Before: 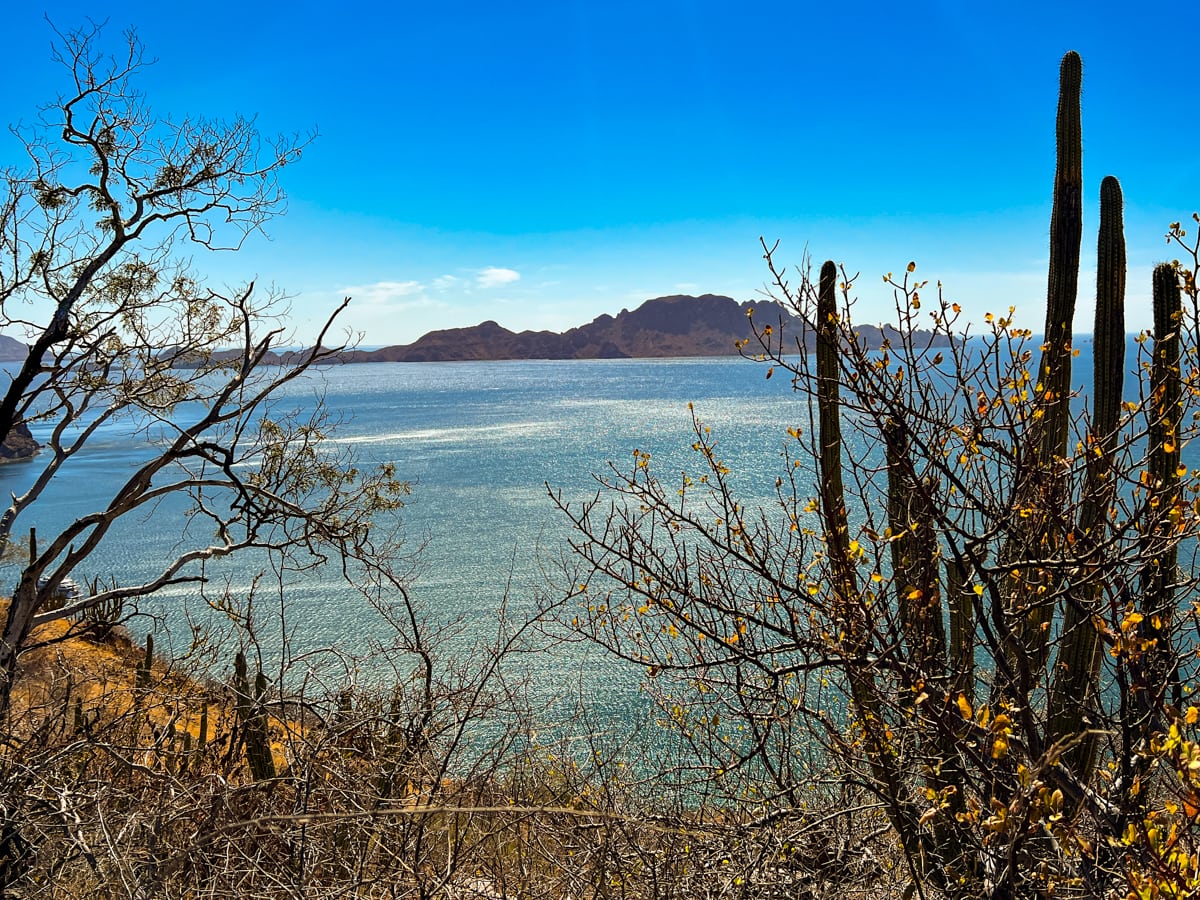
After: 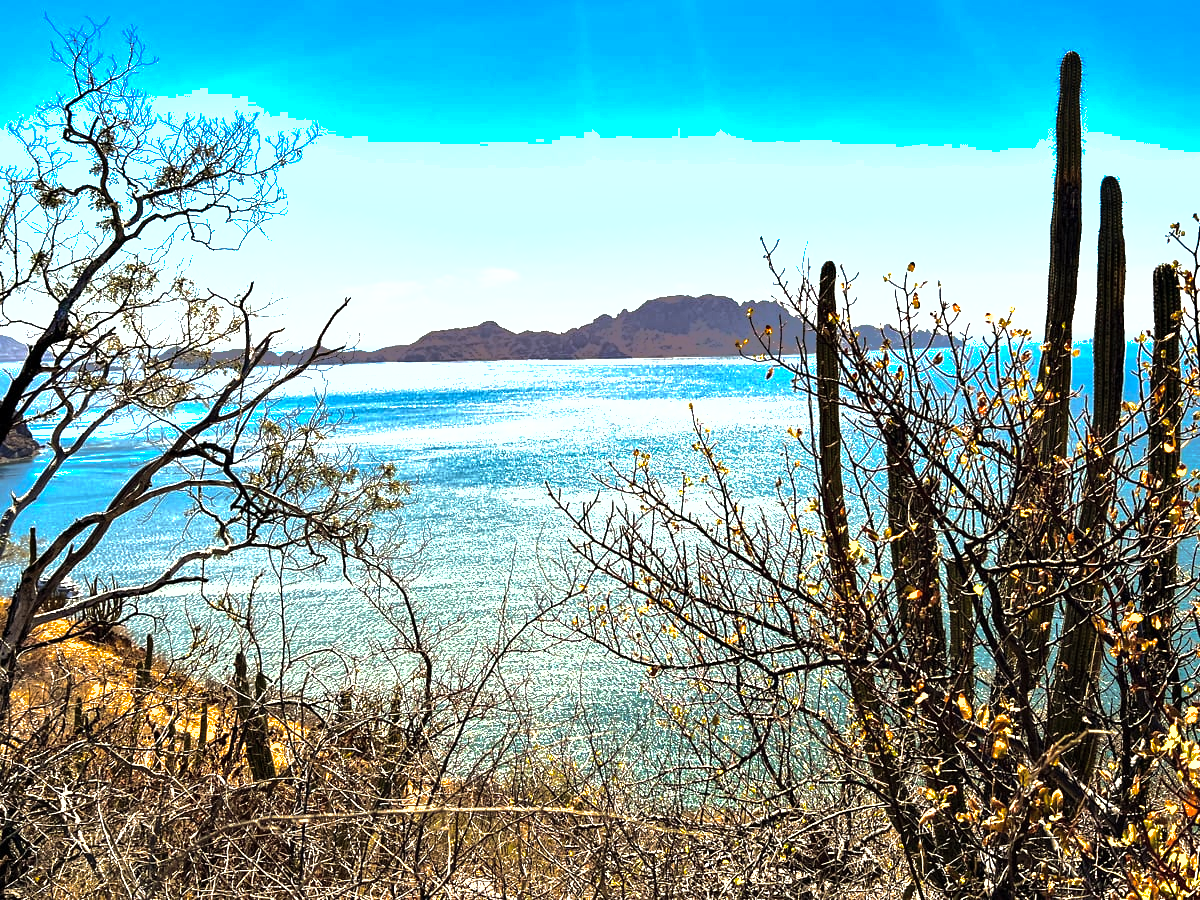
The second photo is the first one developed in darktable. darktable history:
tone equalizer: -8 EV -1.06 EV, -7 EV -0.98 EV, -6 EV -0.858 EV, -5 EV -0.552 EV, -3 EV 0.559 EV, -2 EV 0.896 EV, -1 EV 1.01 EV, +0 EV 1.08 EV, edges refinement/feathering 500, mask exposure compensation -1.57 EV, preserve details no
exposure: exposure 0.734 EV, compensate highlight preservation false
shadows and highlights: shadows 40.22, highlights -59.94
